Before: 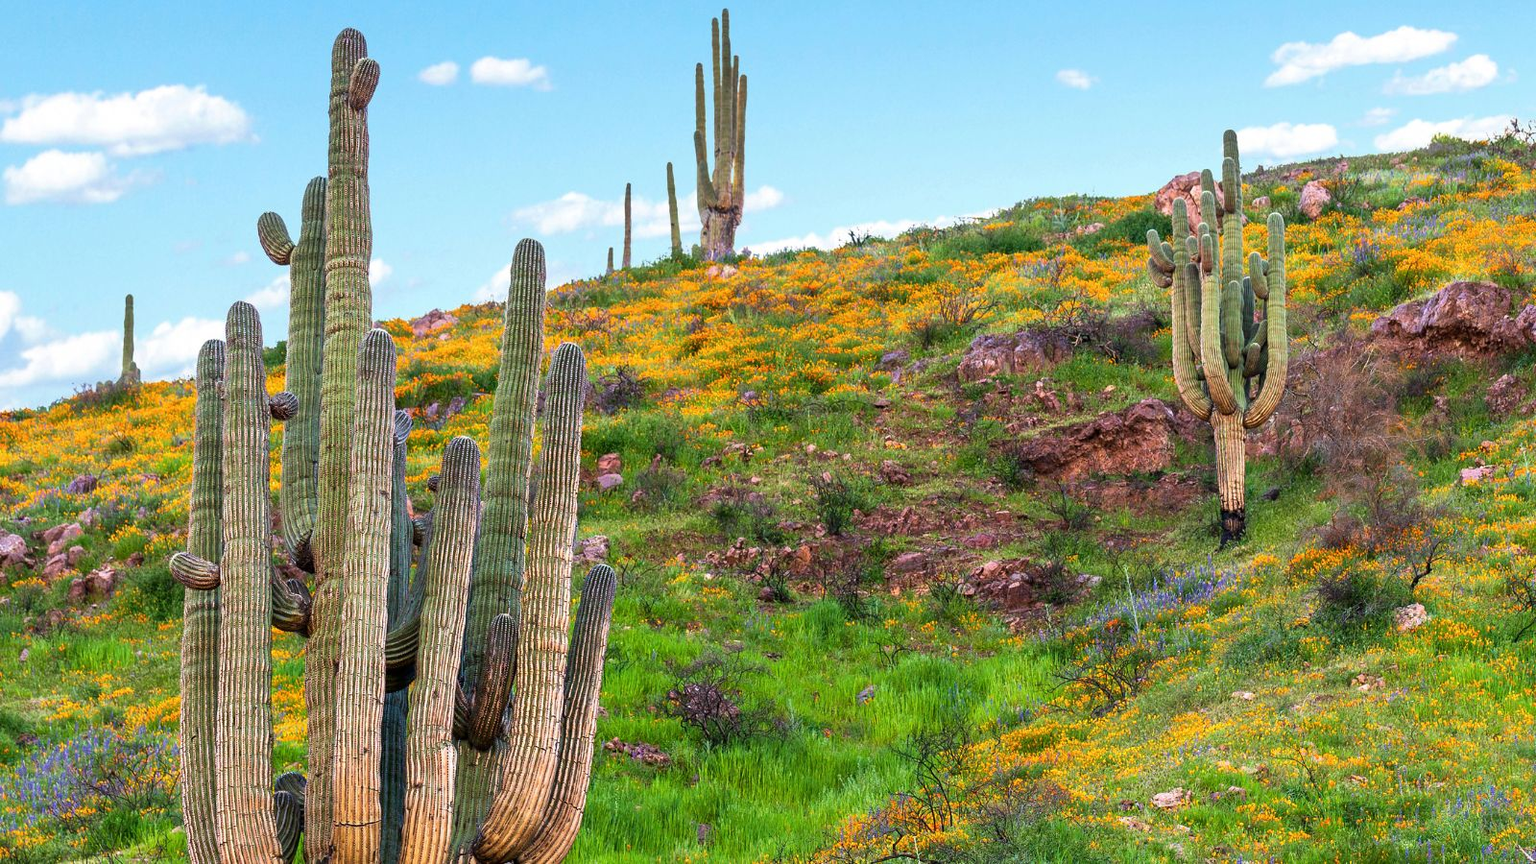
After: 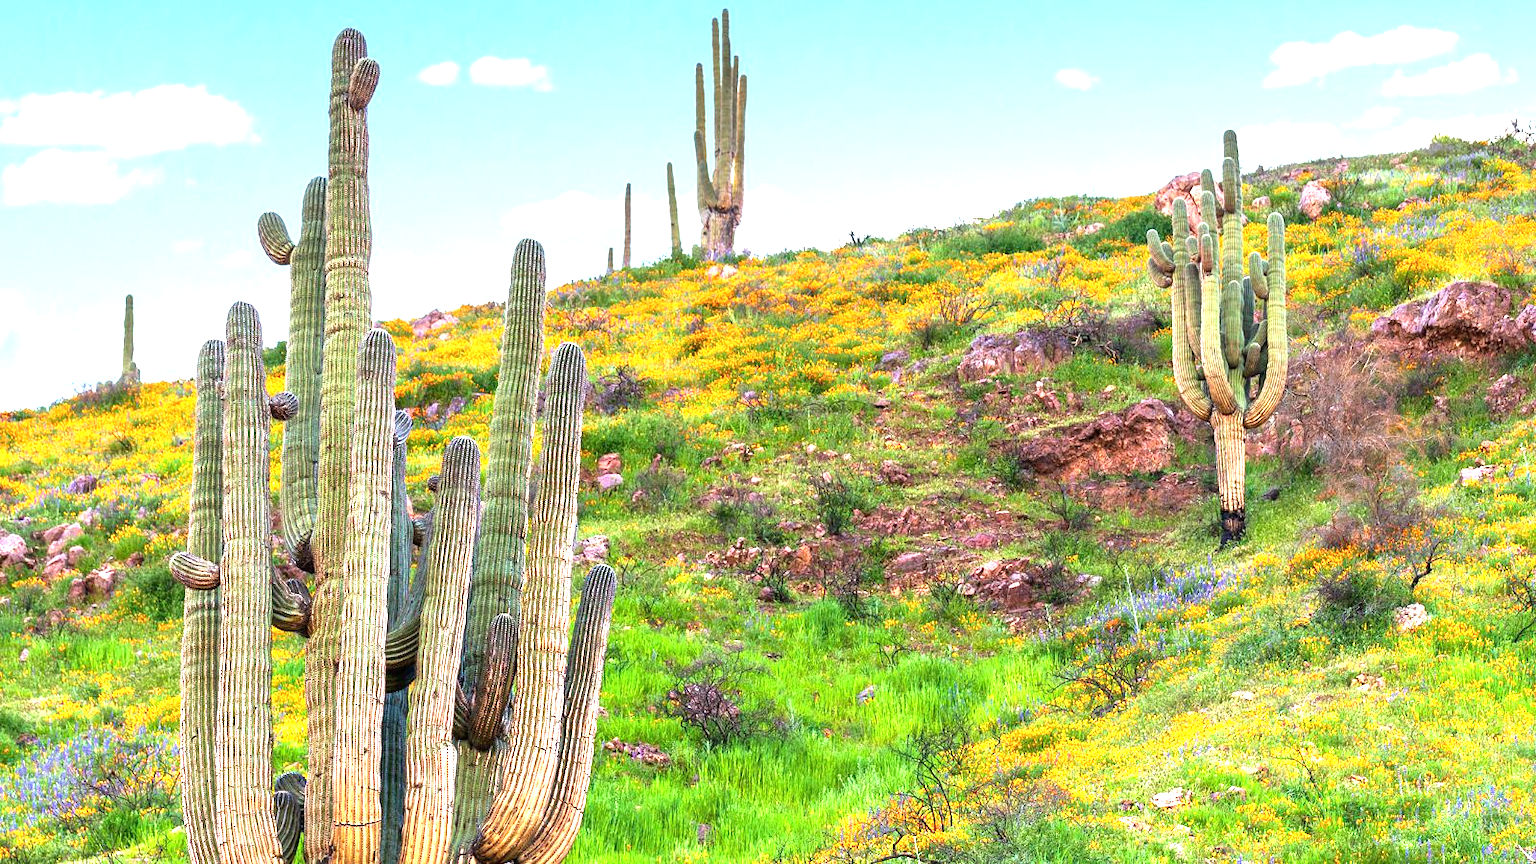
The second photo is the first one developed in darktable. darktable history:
exposure: black level correction 0, exposure 1.379 EV, compensate exposure bias true, compensate highlight preservation false
graduated density: on, module defaults
